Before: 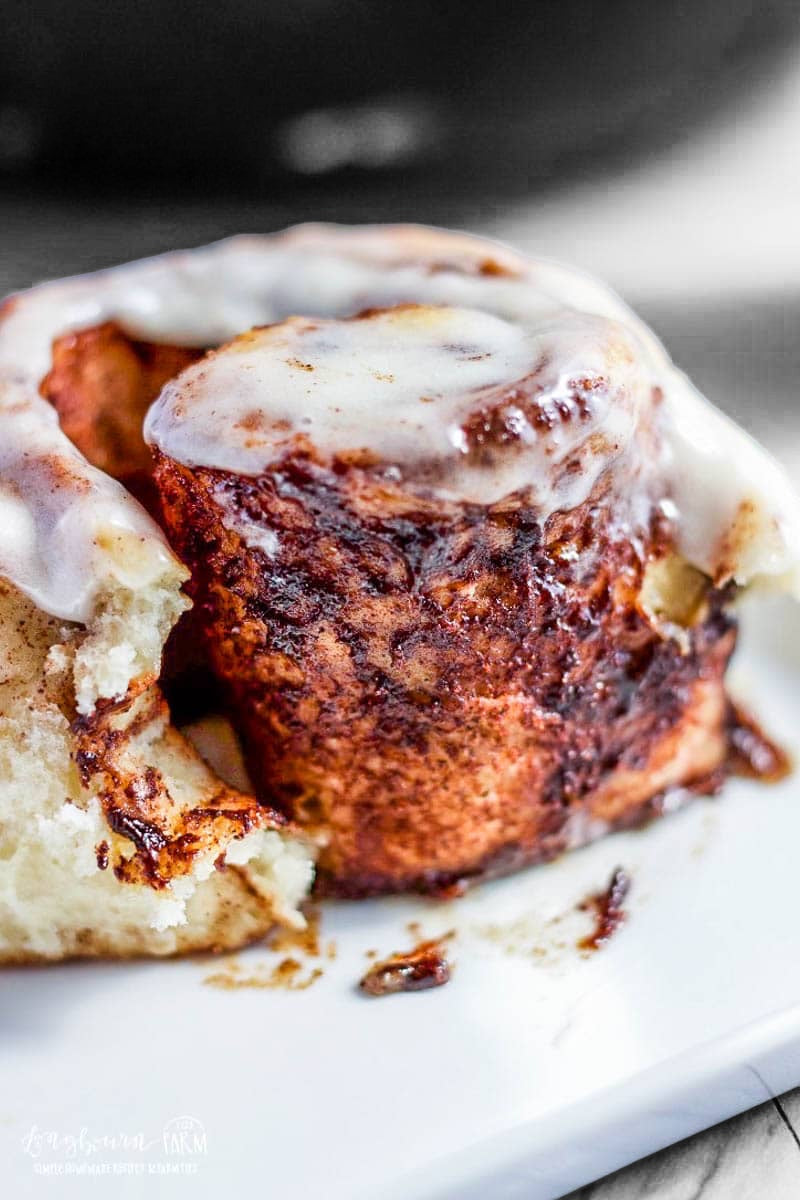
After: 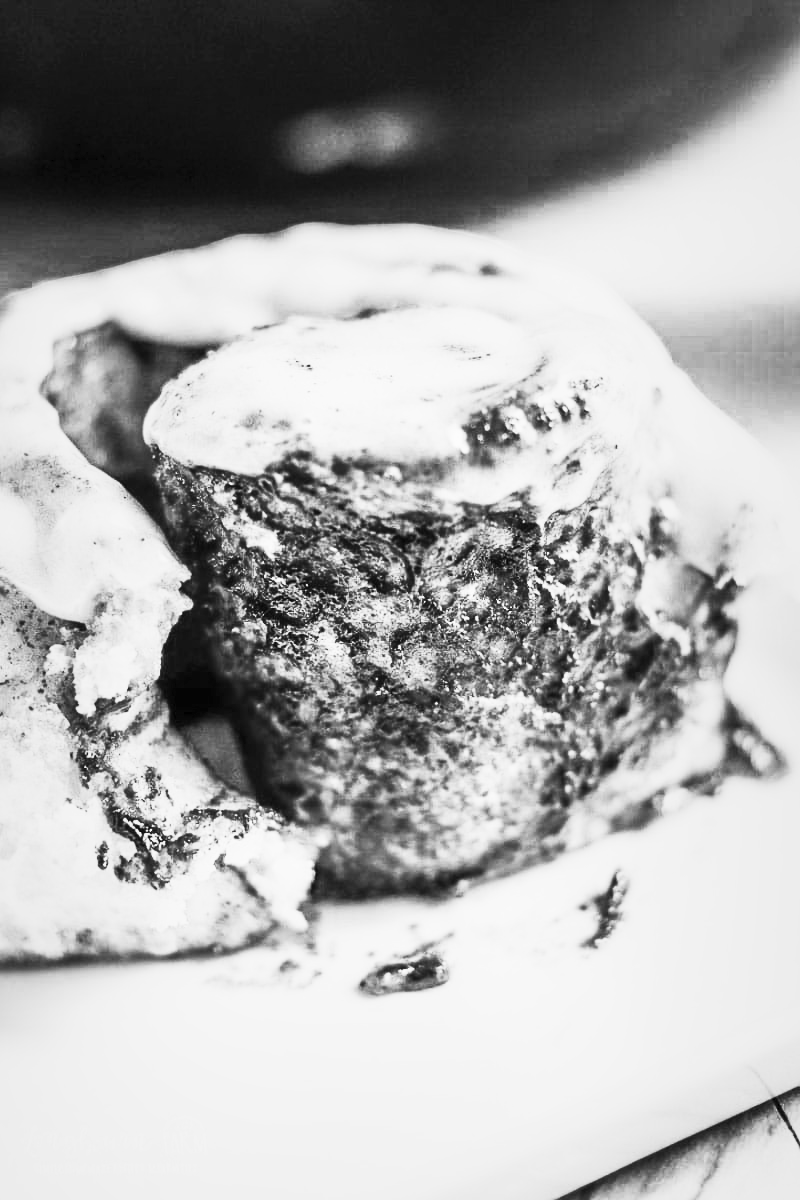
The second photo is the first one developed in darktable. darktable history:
vignetting: fall-off start 18.21%, fall-off radius 137.95%, brightness -0.207, center (-0.078, 0.066), width/height ratio 0.62, shape 0.59
contrast brightness saturation: contrast 0.53, brightness 0.47, saturation -1
